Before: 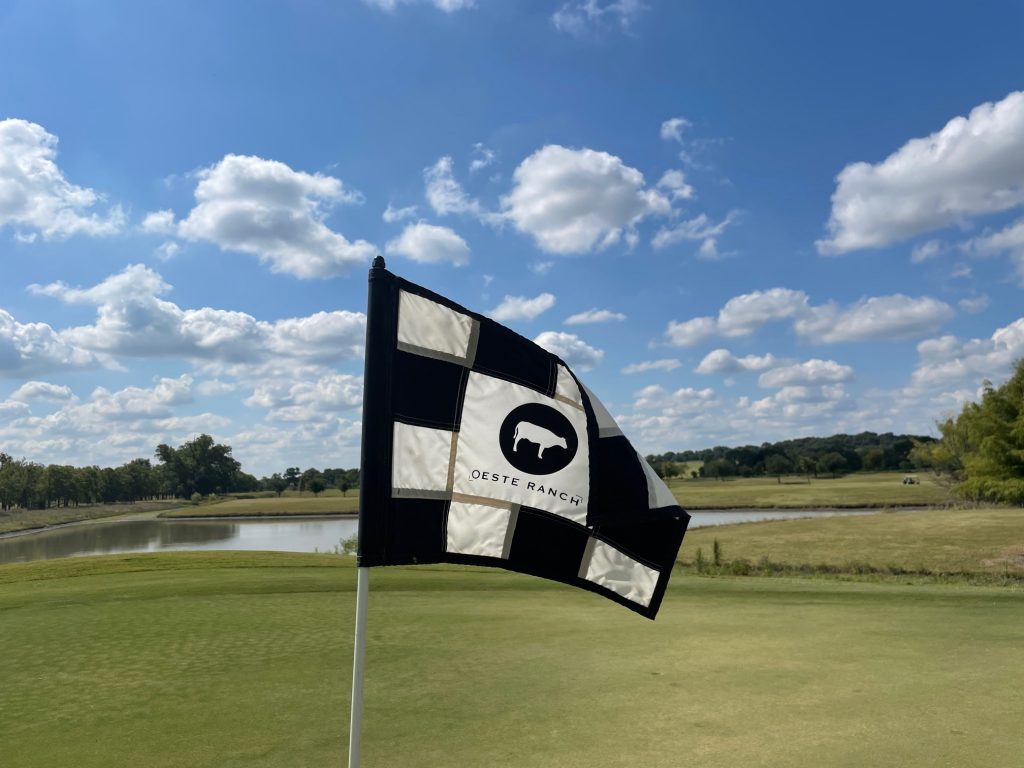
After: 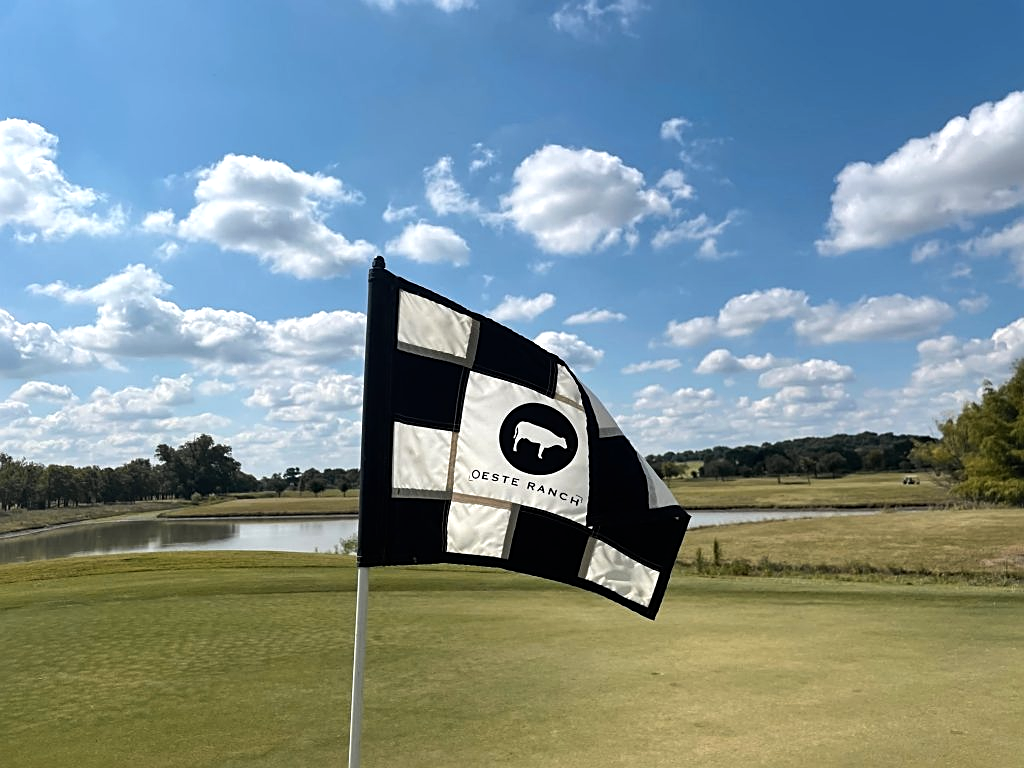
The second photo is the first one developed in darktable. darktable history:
sharpen: on, module defaults
color zones: curves: ch1 [(0.29, 0.492) (0.373, 0.185) (0.509, 0.481)]; ch2 [(0.25, 0.462) (0.749, 0.457)]
tone equalizer: -8 EV -0.404 EV, -7 EV -0.409 EV, -6 EV -0.302 EV, -5 EV -0.207 EV, -3 EV 0.206 EV, -2 EV 0.328 EV, -1 EV 0.411 EV, +0 EV 0.419 EV, edges refinement/feathering 500, mask exposure compensation -1.57 EV, preserve details no
